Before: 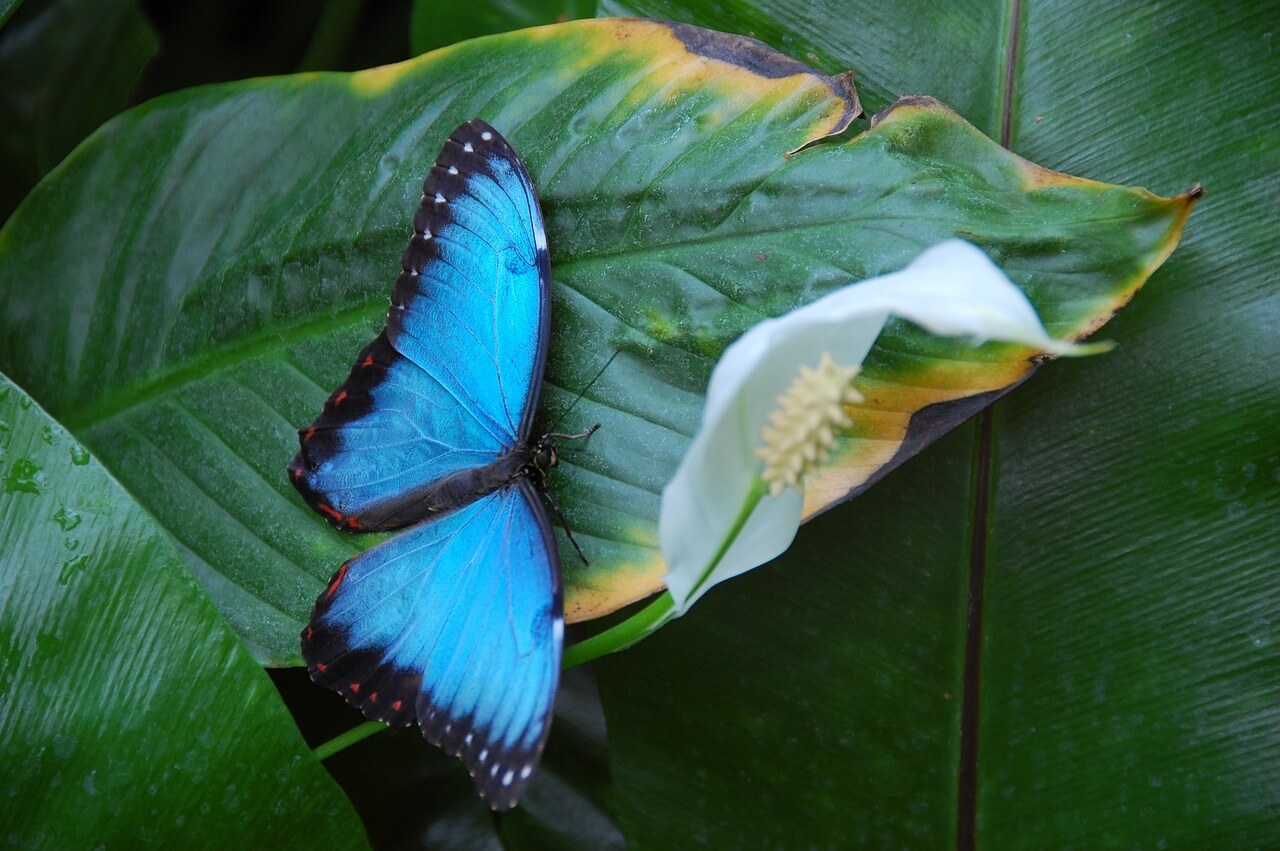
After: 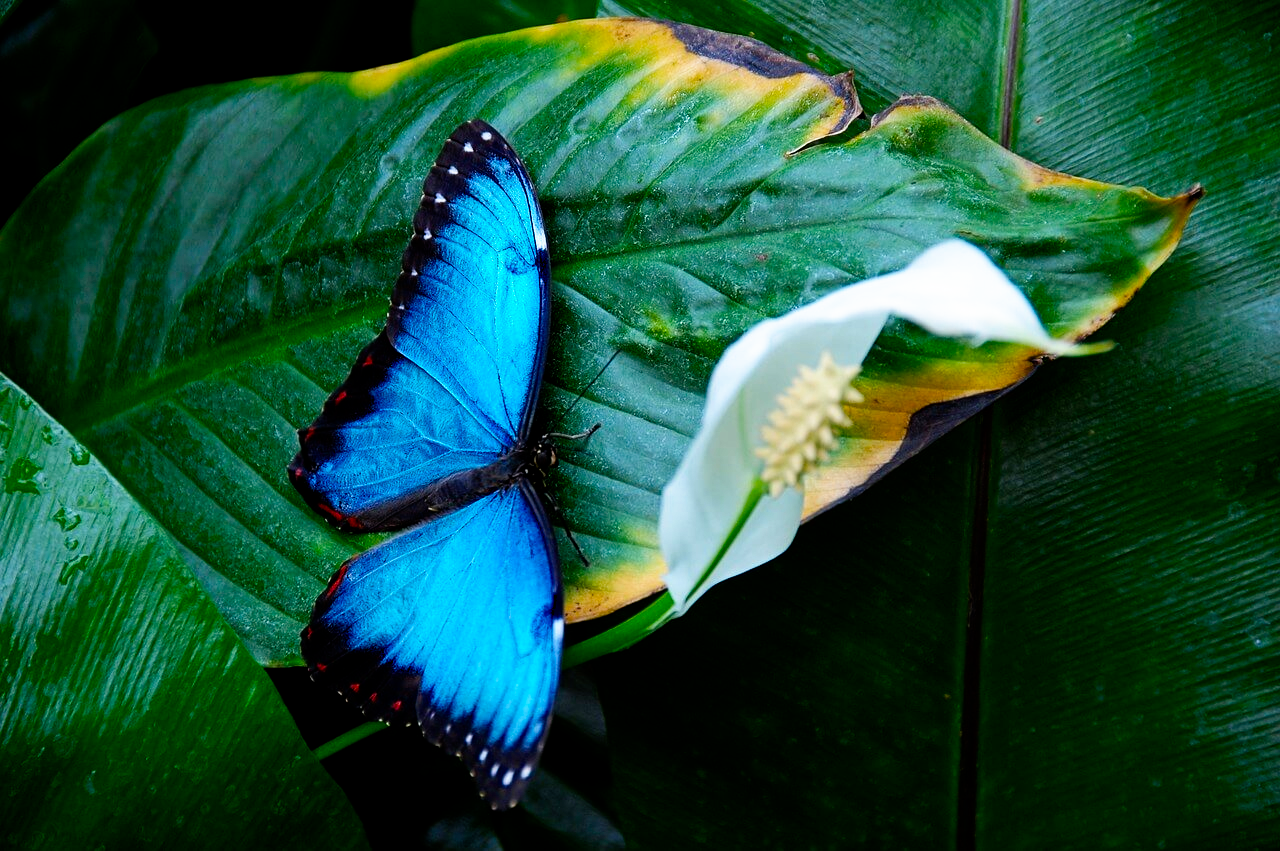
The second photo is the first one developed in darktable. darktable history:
filmic rgb: black relative exposure -8.7 EV, white relative exposure 2.7 EV, threshold 3 EV, target black luminance 0%, hardness 6.25, latitude 75%, contrast 1.325, highlights saturation mix -5%, preserve chrominance no, color science v5 (2021), iterations of high-quality reconstruction 0, enable highlight reconstruction true
color balance rgb "[color pop]": linear chroma grading › shadows 16%, perceptual saturation grading › global saturation 8%, perceptual saturation grading › shadows 4%, perceptual brilliance grading › global brilliance 2%, perceptual brilliance grading › highlights 8%, perceptual brilliance grading › shadows -4%, global vibrance 16%, saturation formula JzAzBz (2021)
highpass "[sharpening]": sharpness 6%, contrast boost 7.63% | blend: blend mode overlay, opacity 100%; mask: uniform (no mask)
